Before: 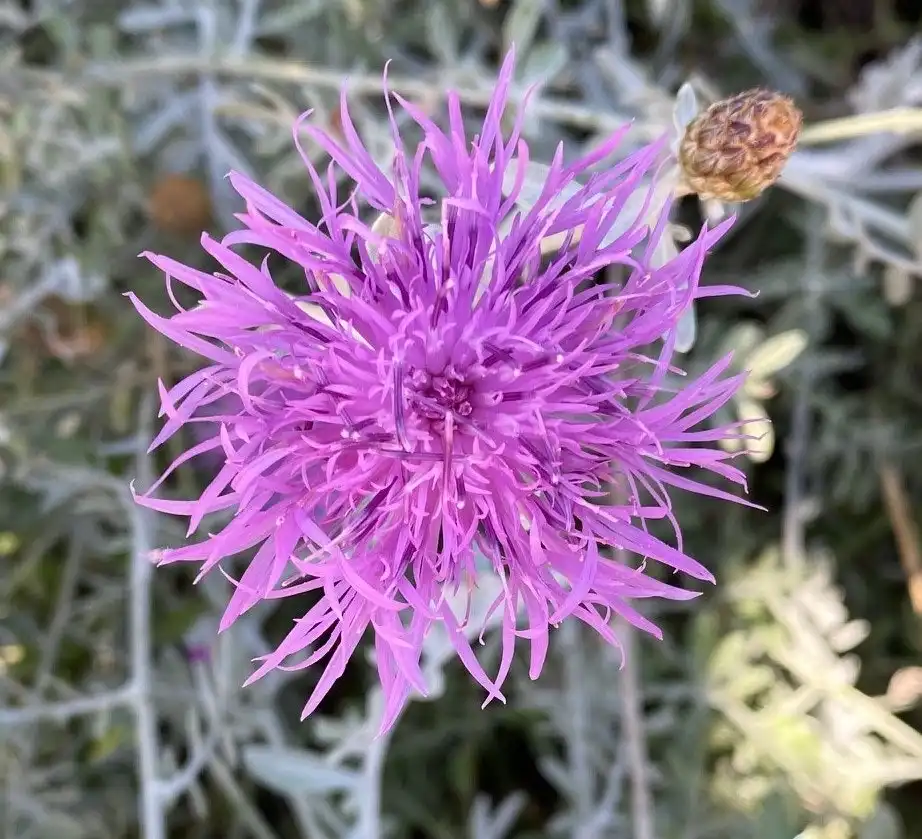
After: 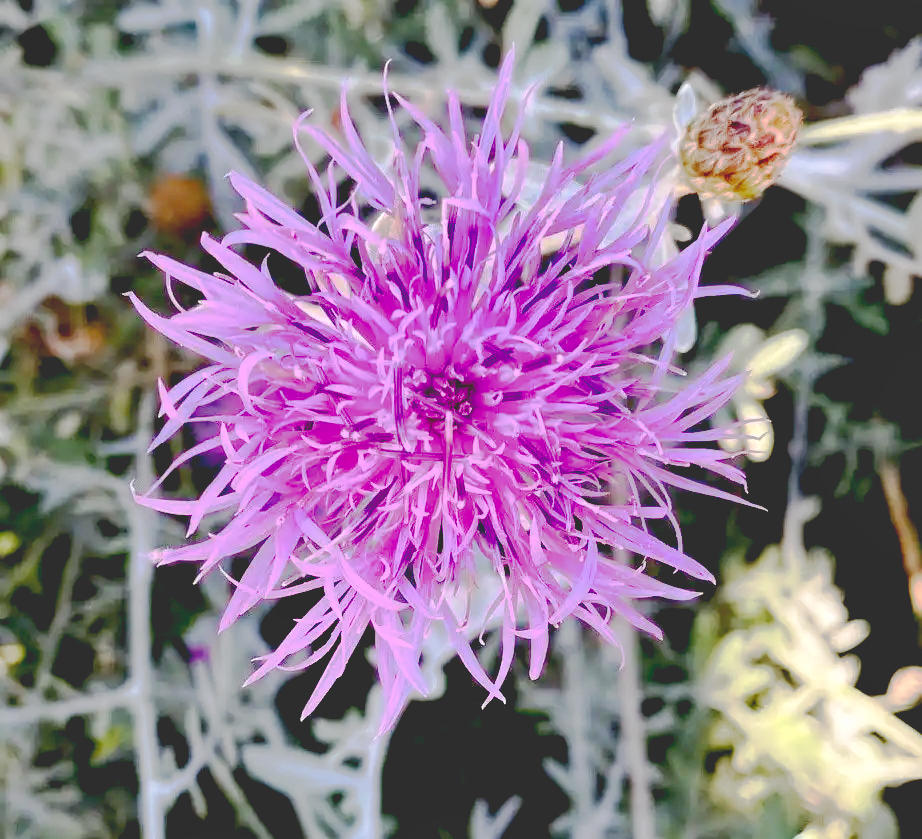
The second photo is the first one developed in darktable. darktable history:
base curve: curves: ch0 [(0.065, 0.026) (0.236, 0.358) (0.53, 0.546) (0.777, 0.841) (0.924, 0.992)], preserve colors none
shadows and highlights: radius 117.25, shadows 42.03, highlights -61.7, soften with gaussian
